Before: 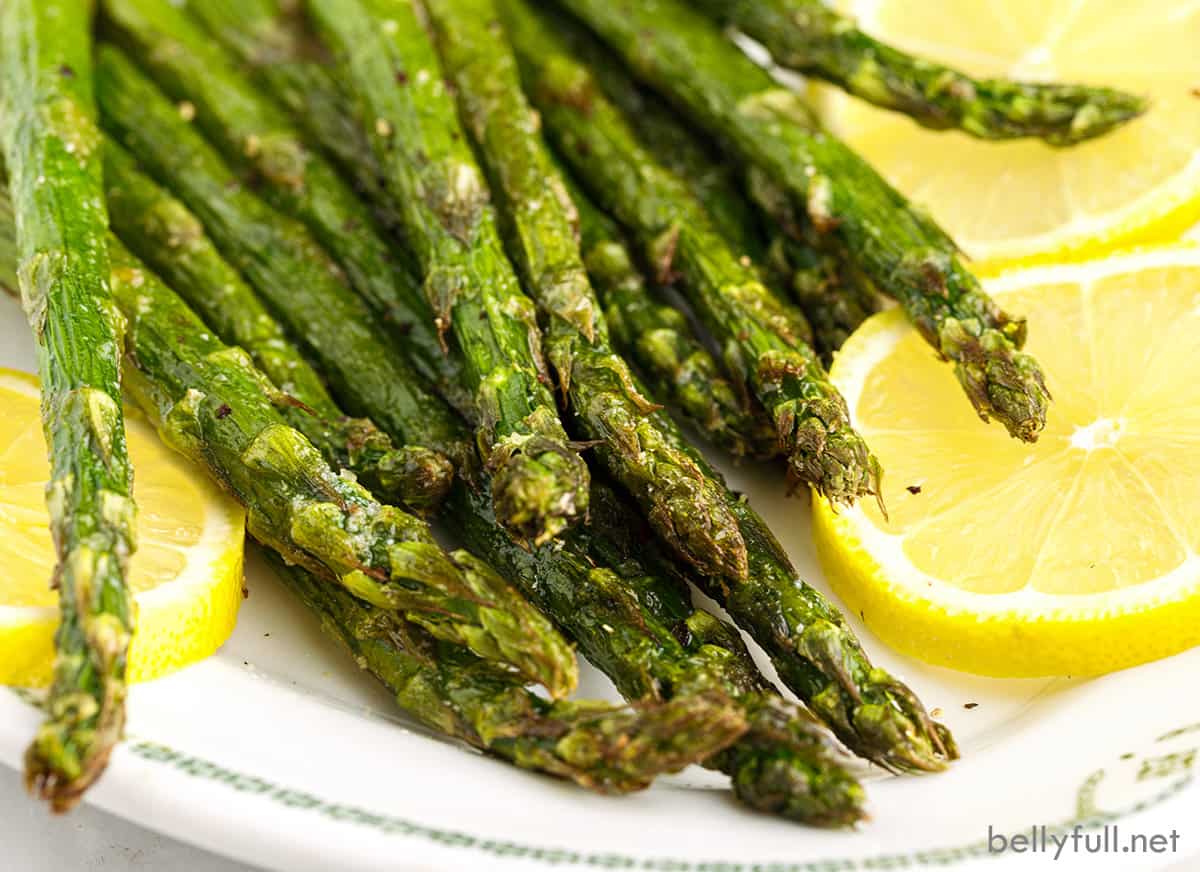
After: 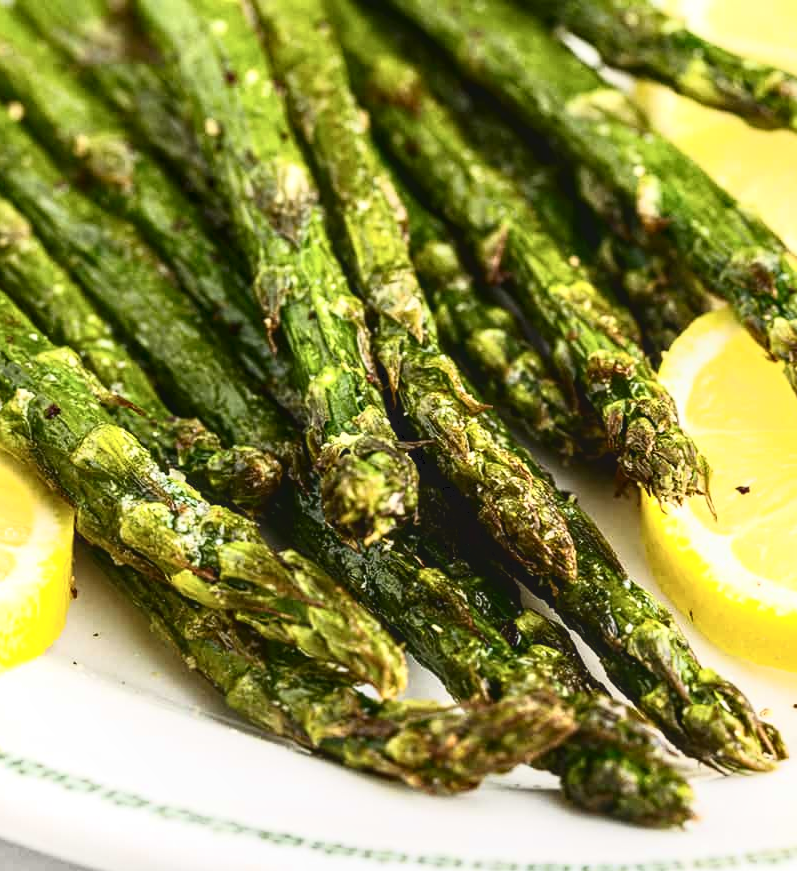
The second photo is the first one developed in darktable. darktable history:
color zones: curves: ch0 [(0.068, 0.464) (0.25, 0.5) (0.48, 0.508) (0.75, 0.536) (0.886, 0.476) (0.967, 0.456)]; ch1 [(0.066, 0.456) (0.25, 0.5) (0.616, 0.508) (0.746, 0.56) (0.934, 0.444)]
tone curve: curves: ch0 [(0, 0) (0.003, 0.063) (0.011, 0.063) (0.025, 0.063) (0.044, 0.066) (0.069, 0.071) (0.1, 0.09) (0.136, 0.116) (0.177, 0.144) (0.224, 0.192) (0.277, 0.246) (0.335, 0.311) (0.399, 0.399) (0.468, 0.49) (0.543, 0.589) (0.623, 0.709) (0.709, 0.827) (0.801, 0.918) (0.898, 0.969) (1, 1)], color space Lab, independent channels, preserve colors none
crop and rotate: left 14.323%, right 19.223%
local contrast: on, module defaults
